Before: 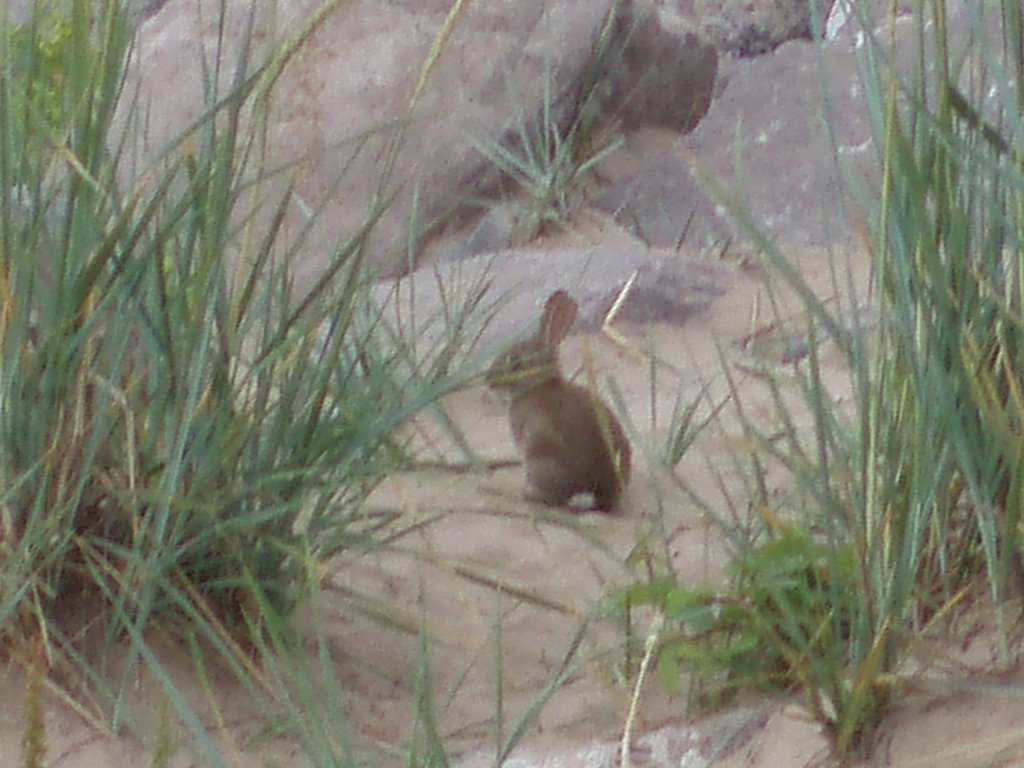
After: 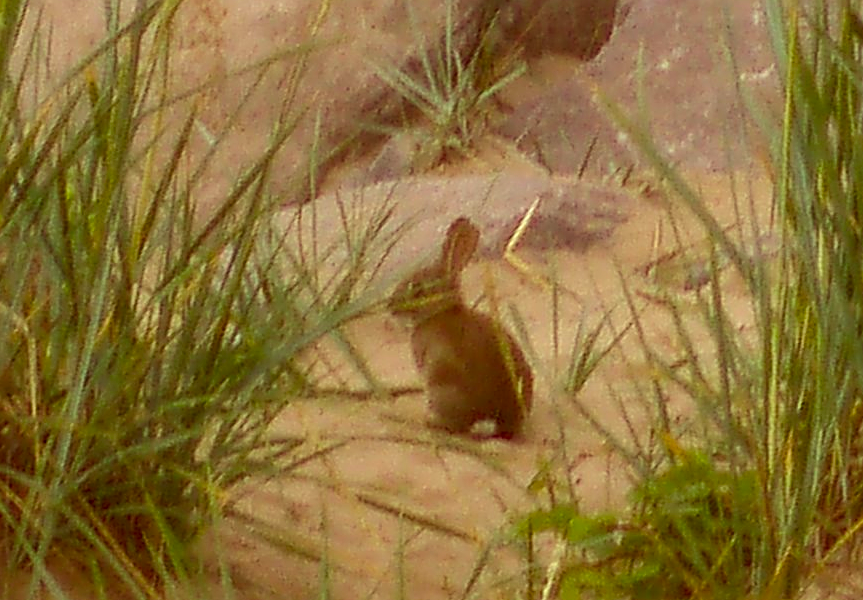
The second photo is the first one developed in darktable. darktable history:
crop and rotate: left 9.645%, top 9.575%, right 6.02%, bottom 12.233%
color balance rgb: highlights gain › chroma 0.164%, highlights gain › hue 331.21°, perceptual saturation grading › global saturation 30.111%, global vibrance 24.461%, contrast -24.734%
sharpen: on, module defaults
local contrast: highlights 105%, shadows 98%, detail 120%, midtone range 0.2
exposure: exposure -0.49 EV, compensate highlight preservation false
color correction: highlights a* 1.04, highlights b* 24.96, shadows a* 15.66, shadows b* 24.39
levels: mode automatic
tone equalizer: -8 EV -1.1 EV, -7 EV -0.973 EV, -6 EV -0.869 EV, -5 EV -0.575 EV, -3 EV 0.596 EV, -2 EV 0.88 EV, -1 EV 0.999 EV, +0 EV 1.06 EV, edges refinement/feathering 500, mask exposure compensation -1.57 EV, preserve details no
